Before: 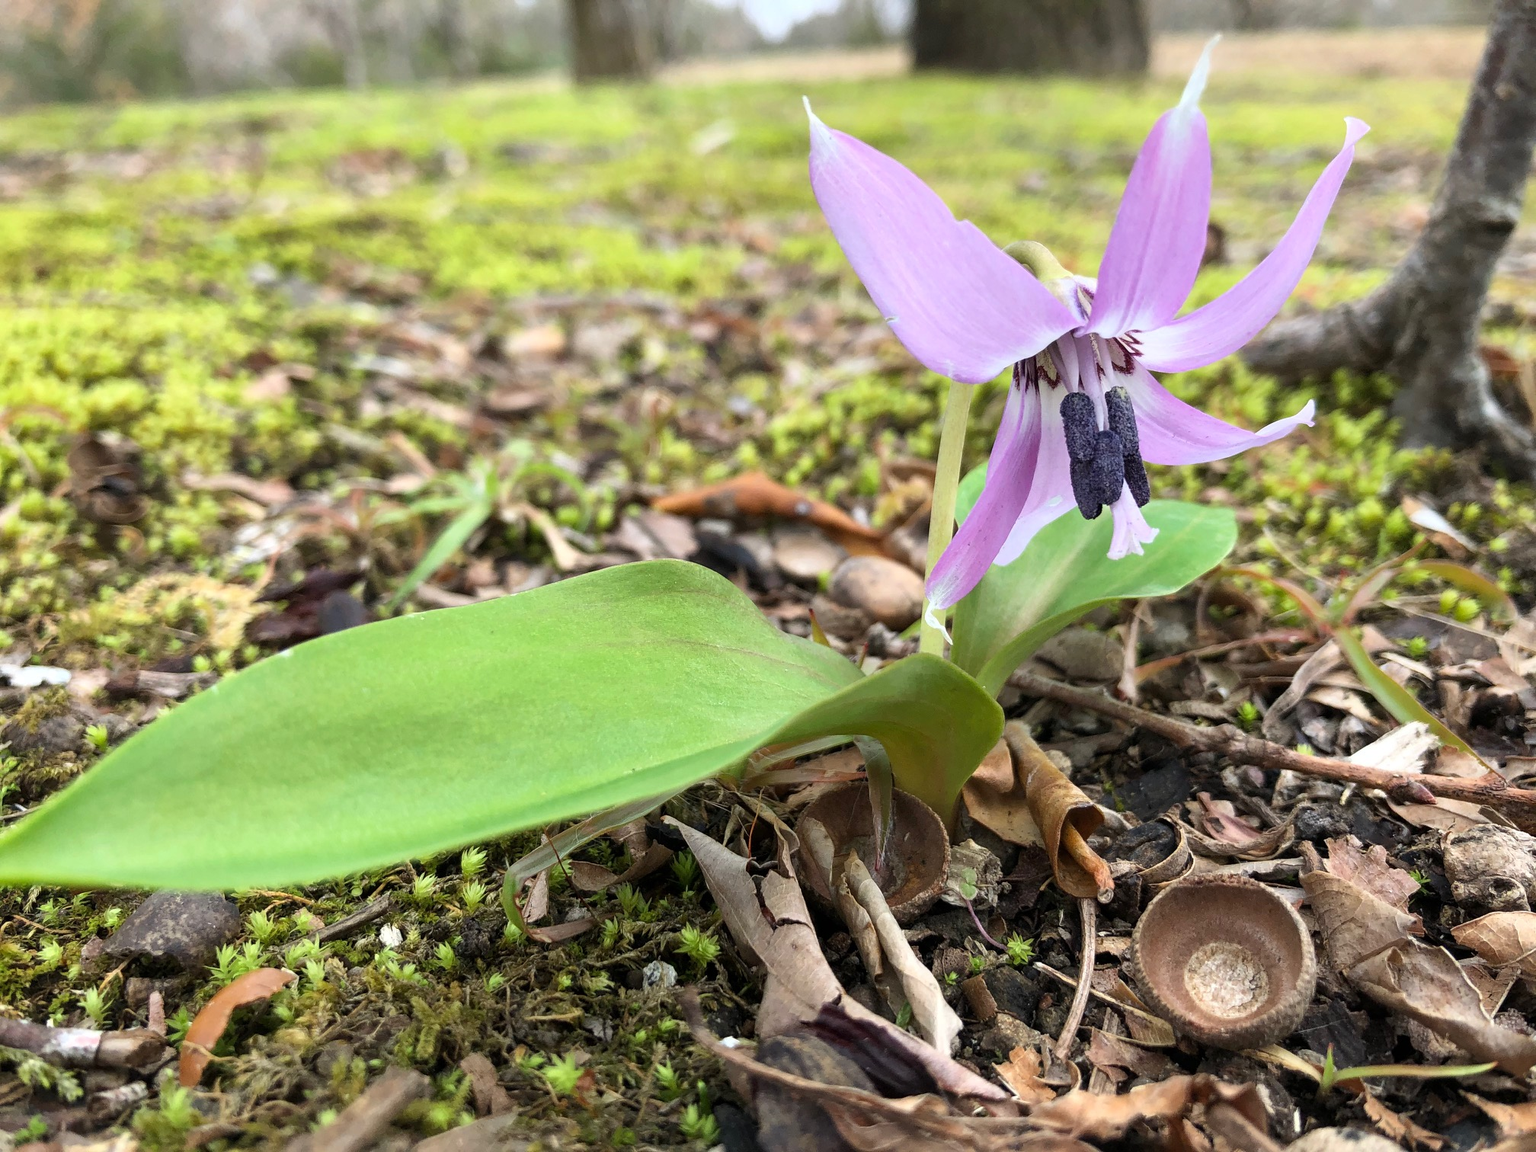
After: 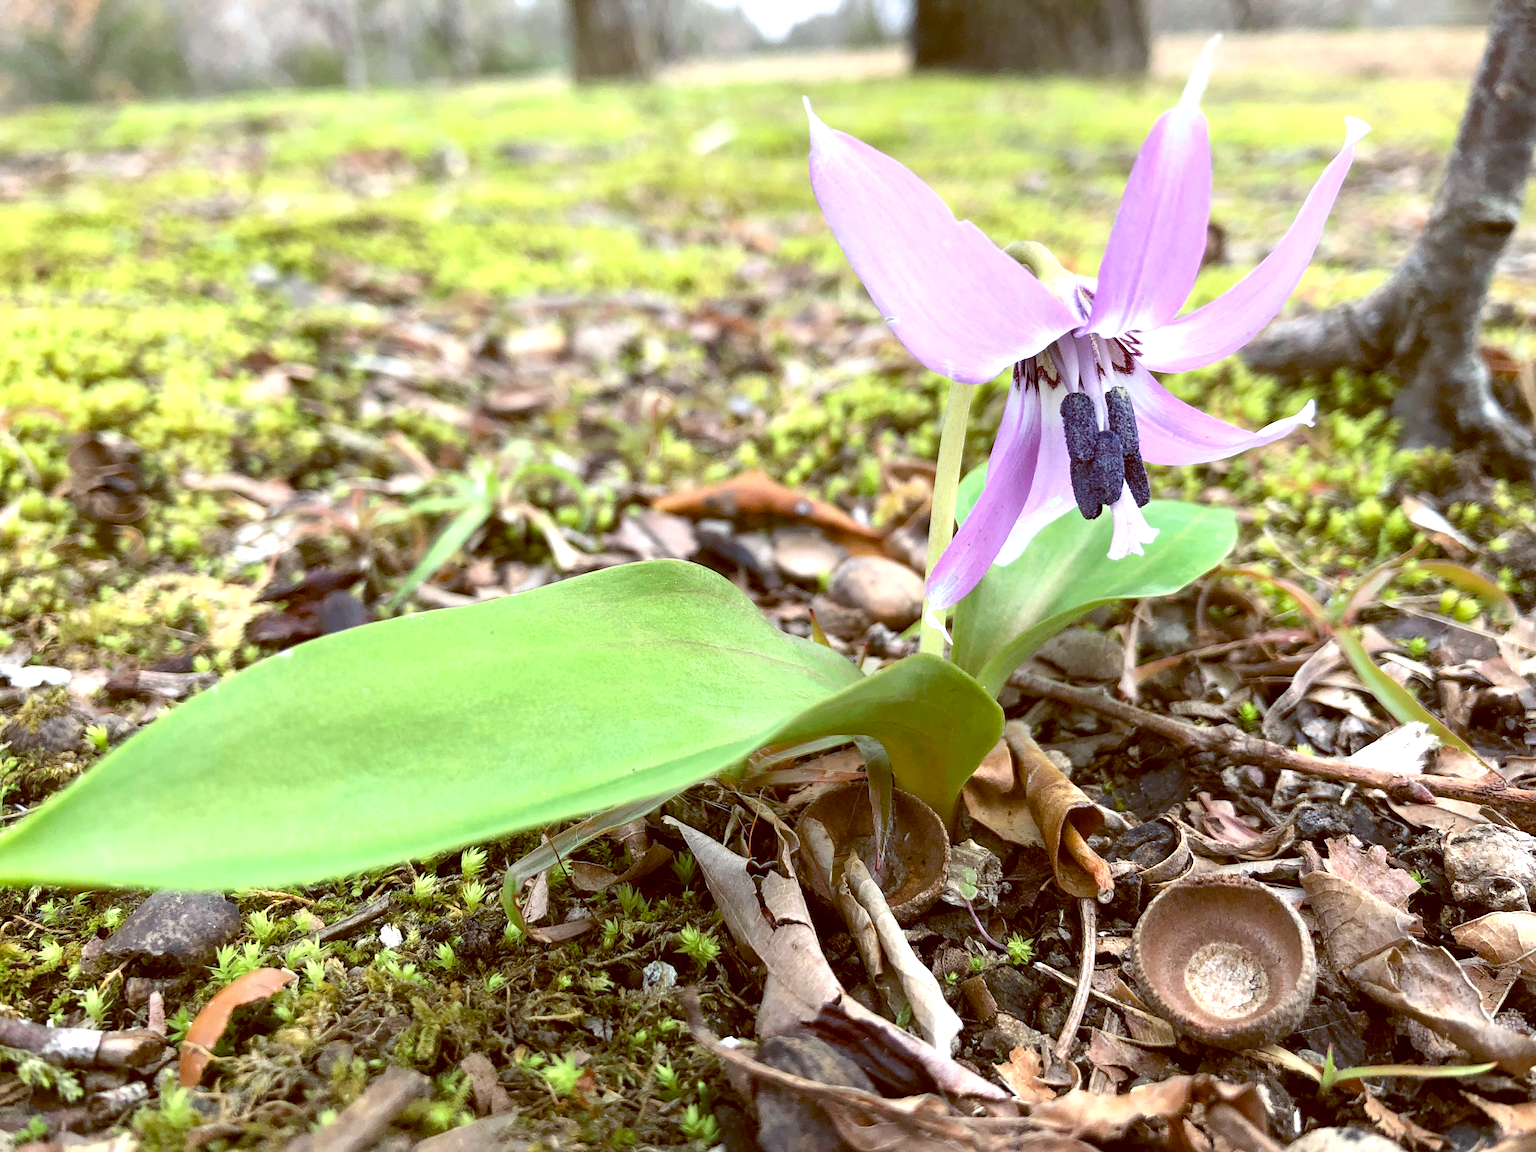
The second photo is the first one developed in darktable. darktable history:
exposure: black level correction 0.001, exposure 0.5 EV, compensate exposure bias true, compensate highlight preservation false
color balance: lift [1, 1.015, 1.004, 0.985], gamma [1, 0.958, 0.971, 1.042], gain [1, 0.956, 0.977, 1.044]
